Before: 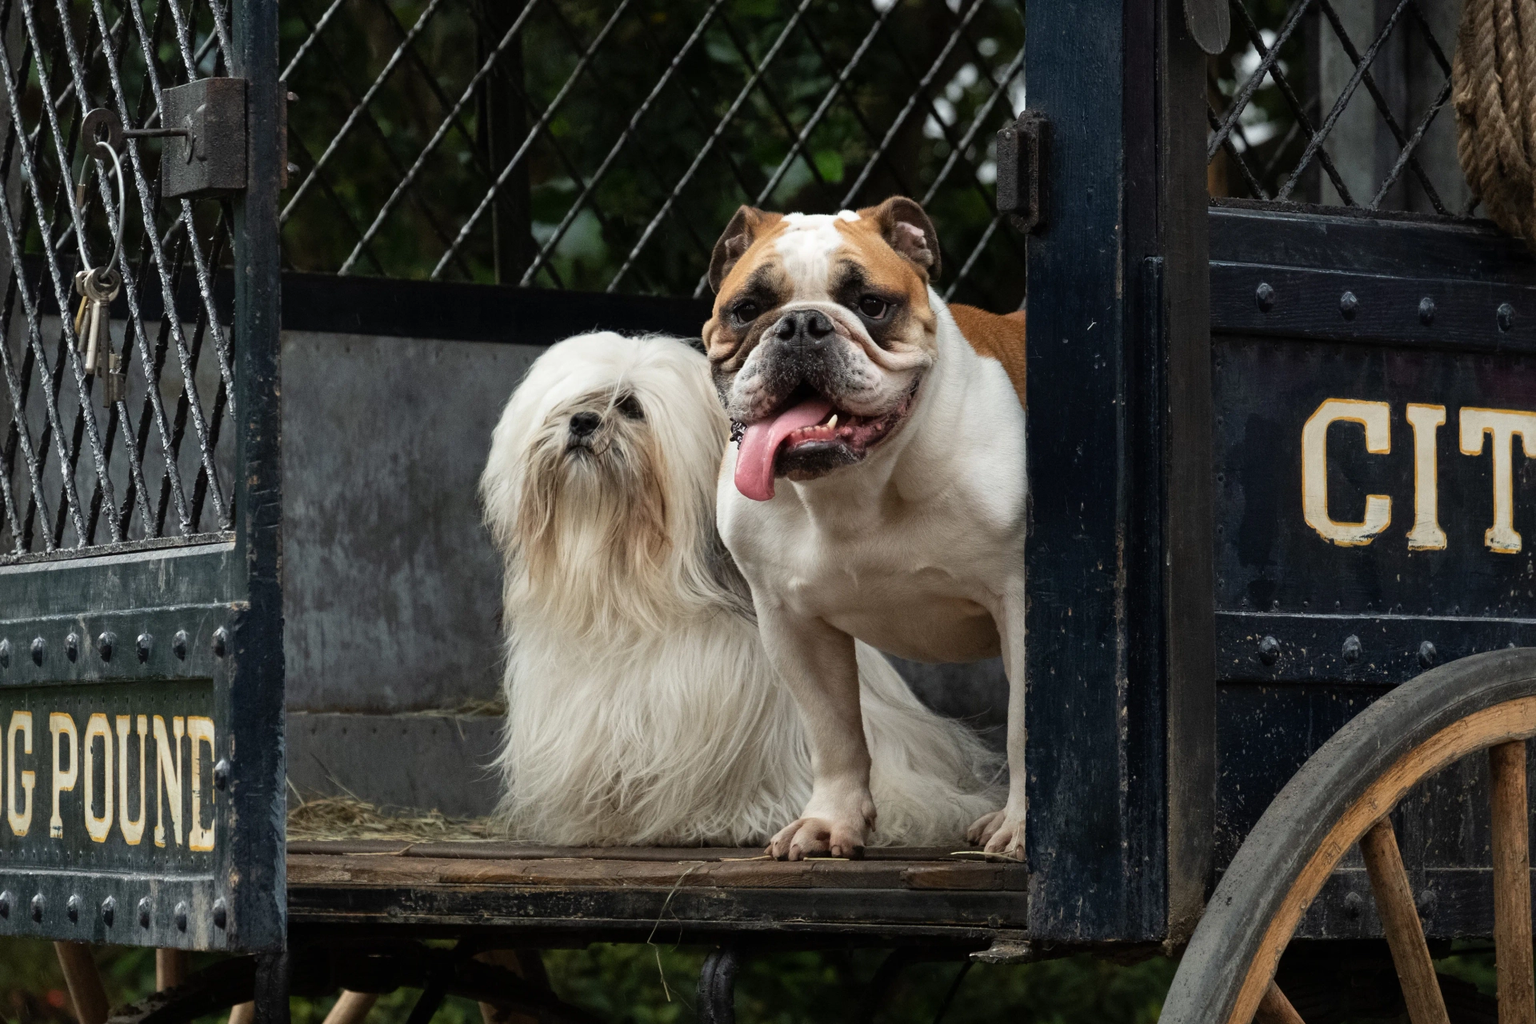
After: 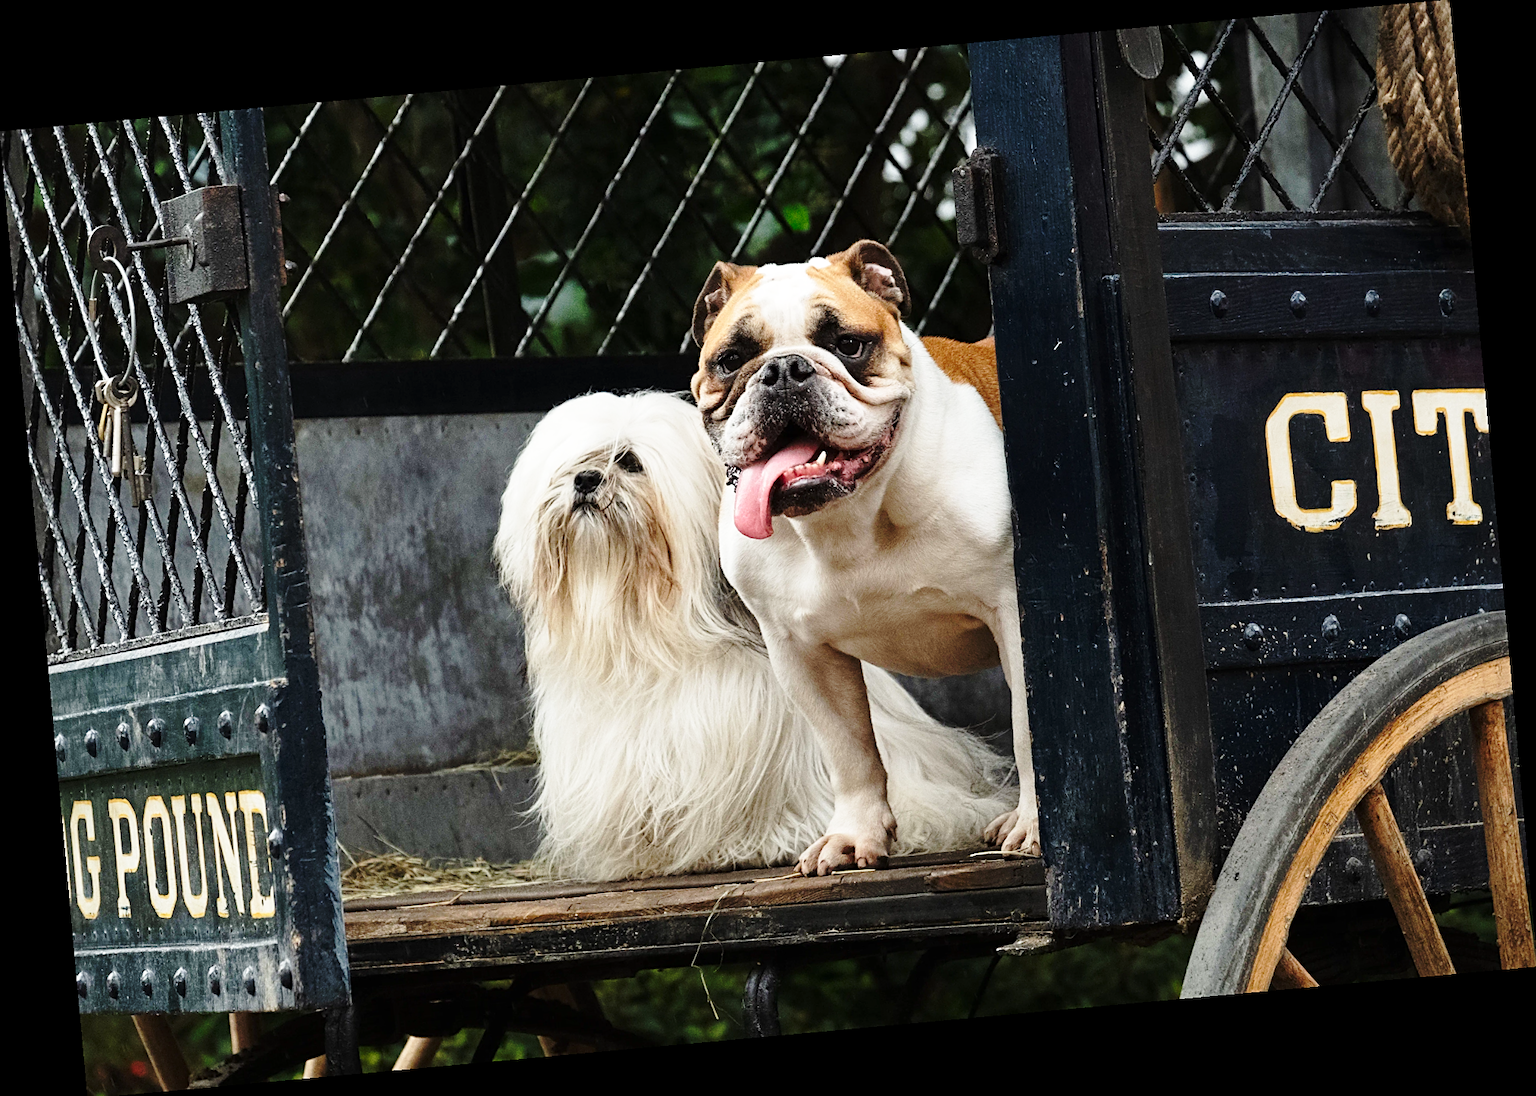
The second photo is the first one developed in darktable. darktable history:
sharpen: on, module defaults
rotate and perspective: rotation -5.2°, automatic cropping off
base curve: curves: ch0 [(0, 0) (0.032, 0.037) (0.105, 0.228) (0.435, 0.76) (0.856, 0.983) (1, 1)], preserve colors none
